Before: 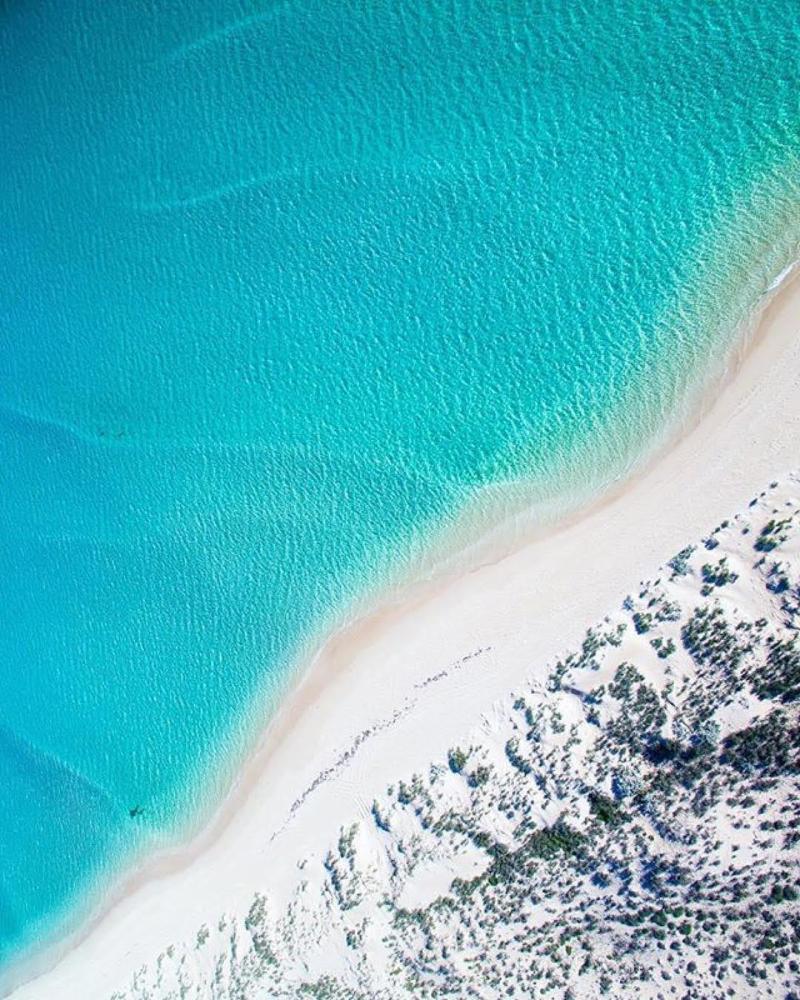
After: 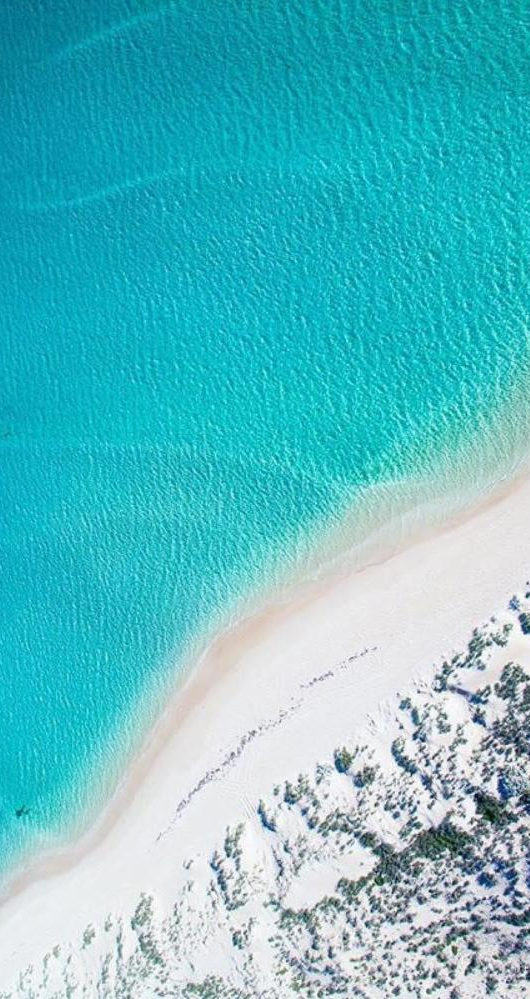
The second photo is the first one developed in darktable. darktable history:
crop and rotate: left 14.309%, right 19.338%
exposure: exposure -0.042 EV, compensate highlight preservation false
